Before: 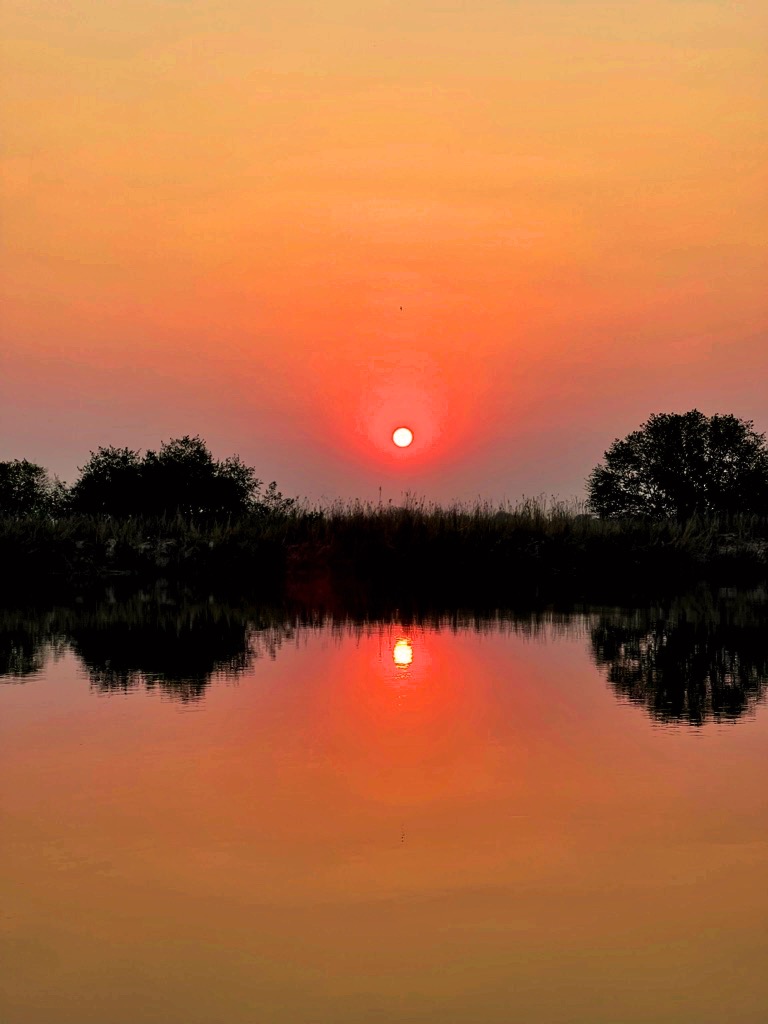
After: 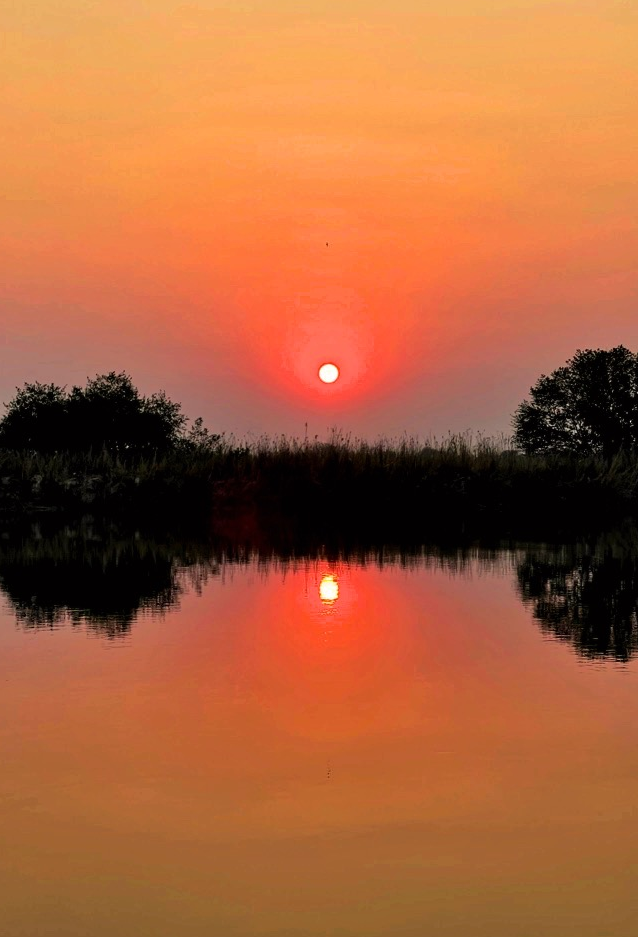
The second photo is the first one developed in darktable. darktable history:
crop: left 9.762%, top 6.292%, right 7.047%, bottom 2.136%
